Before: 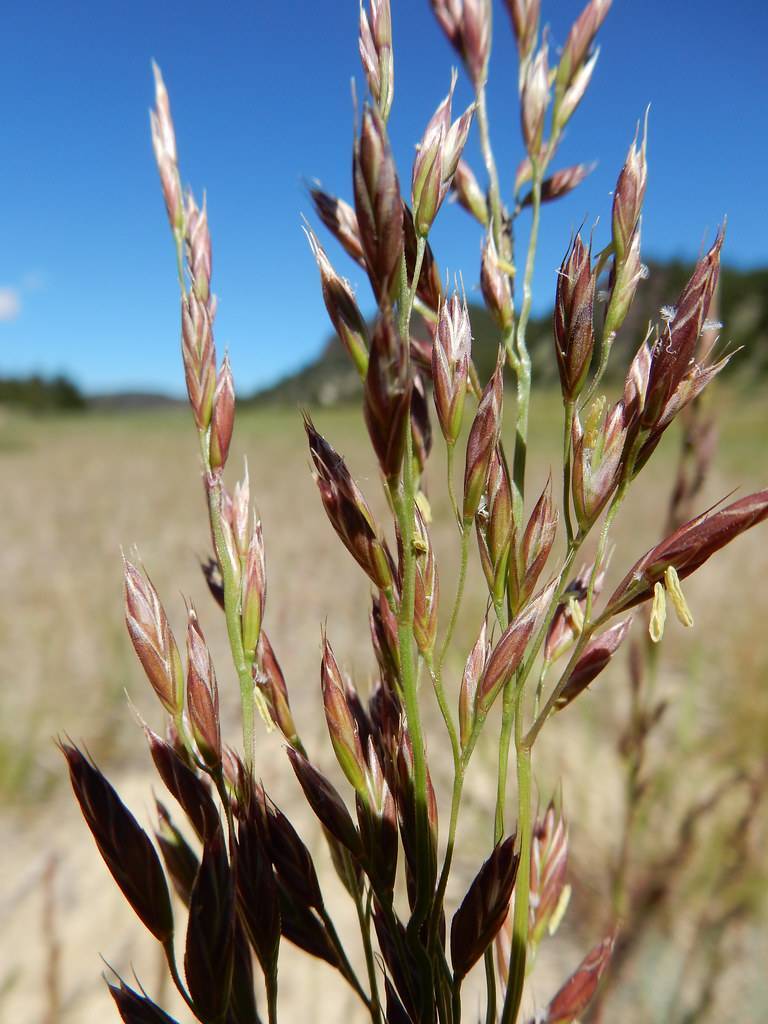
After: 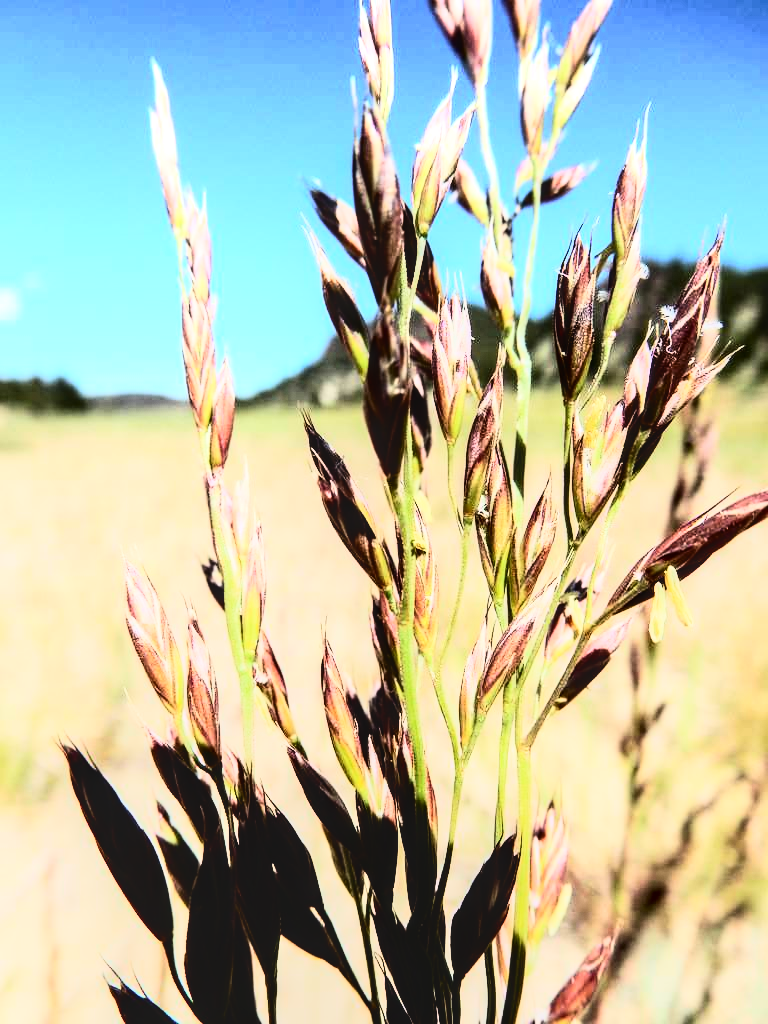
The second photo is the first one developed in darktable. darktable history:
local contrast: on, module defaults
rgb curve: curves: ch0 [(0, 0) (0.21, 0.15) (0.24, 0.21) (0.5, 0.75) (0.75, 0.96) (0.89, 0.99) (1, 1)]; ch1 [(0, 0.02) (0.21, 0.13) (0.25, 0.2) (0.5, 0.67) (0.75, 0.9) (0.89, 0.97) (1, 1)]; ch2 [(0, 0.02) (0.21, 0.13) (0.25, 0.2) (0.5, 0.67) (0.75, 0.9) (0.89, 0.97) (1, 1)], compensate middle gray true
contrast brightness saturation: contrast 0.28
